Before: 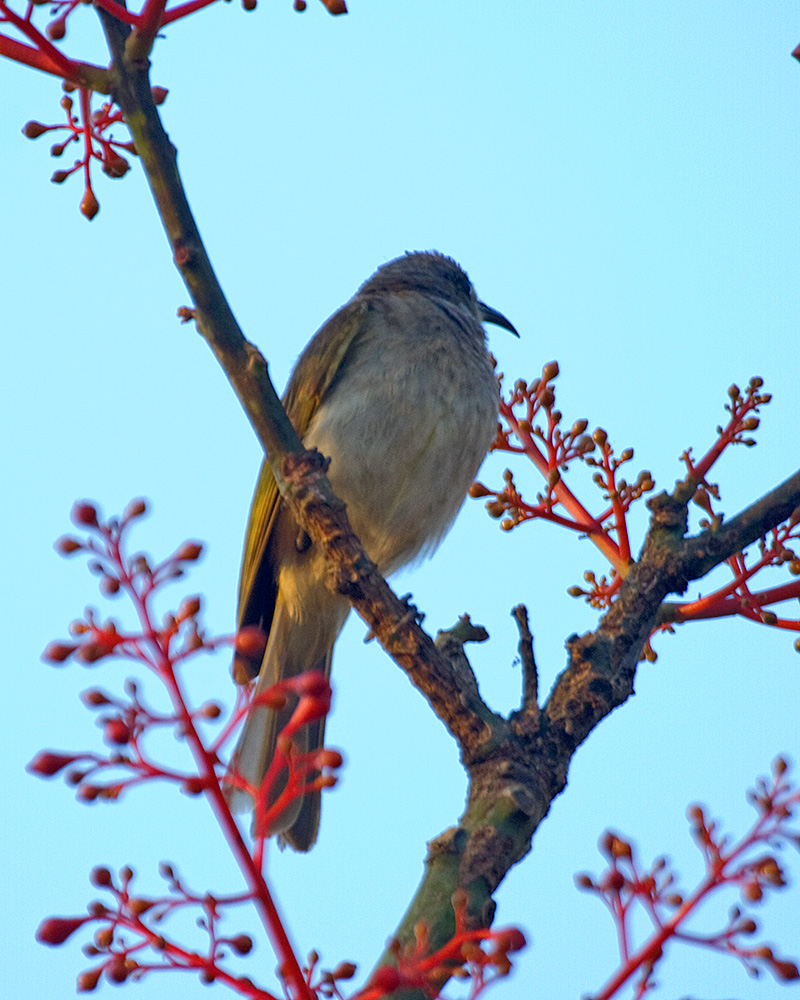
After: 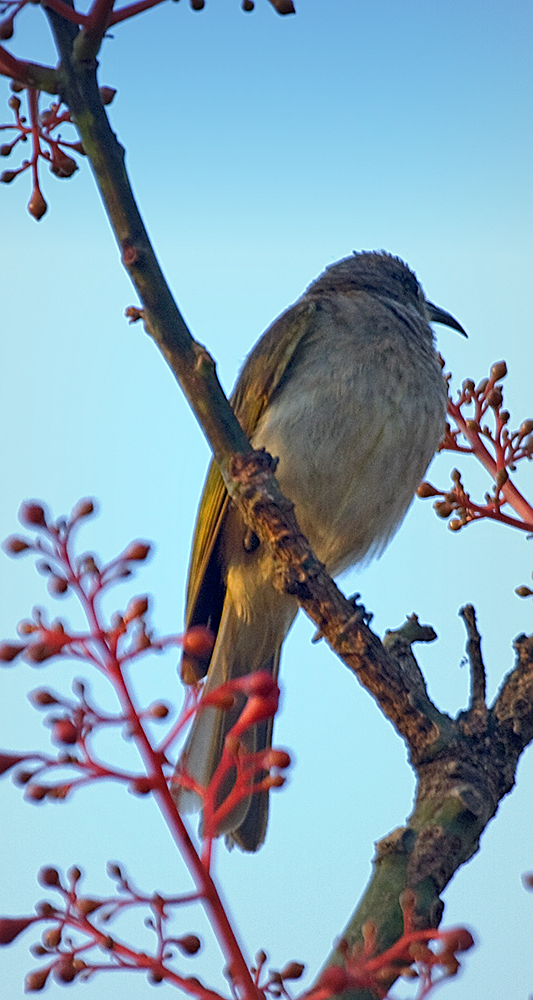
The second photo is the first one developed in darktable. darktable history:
vignetting: fall-off start 18.21%, fall-off radius 137.95%, brightness -0.207, center (-0.078, 0.066), width/height ratio 0.62, shape 0.59
crop and rotate: left 6.617%, right 26.717%
graduated density: density 2.02 EV, hardness 44%, rotation 0.374°, offset 8.21, hue 208.8°, saturation 97%
sharpen: on, module defaults
